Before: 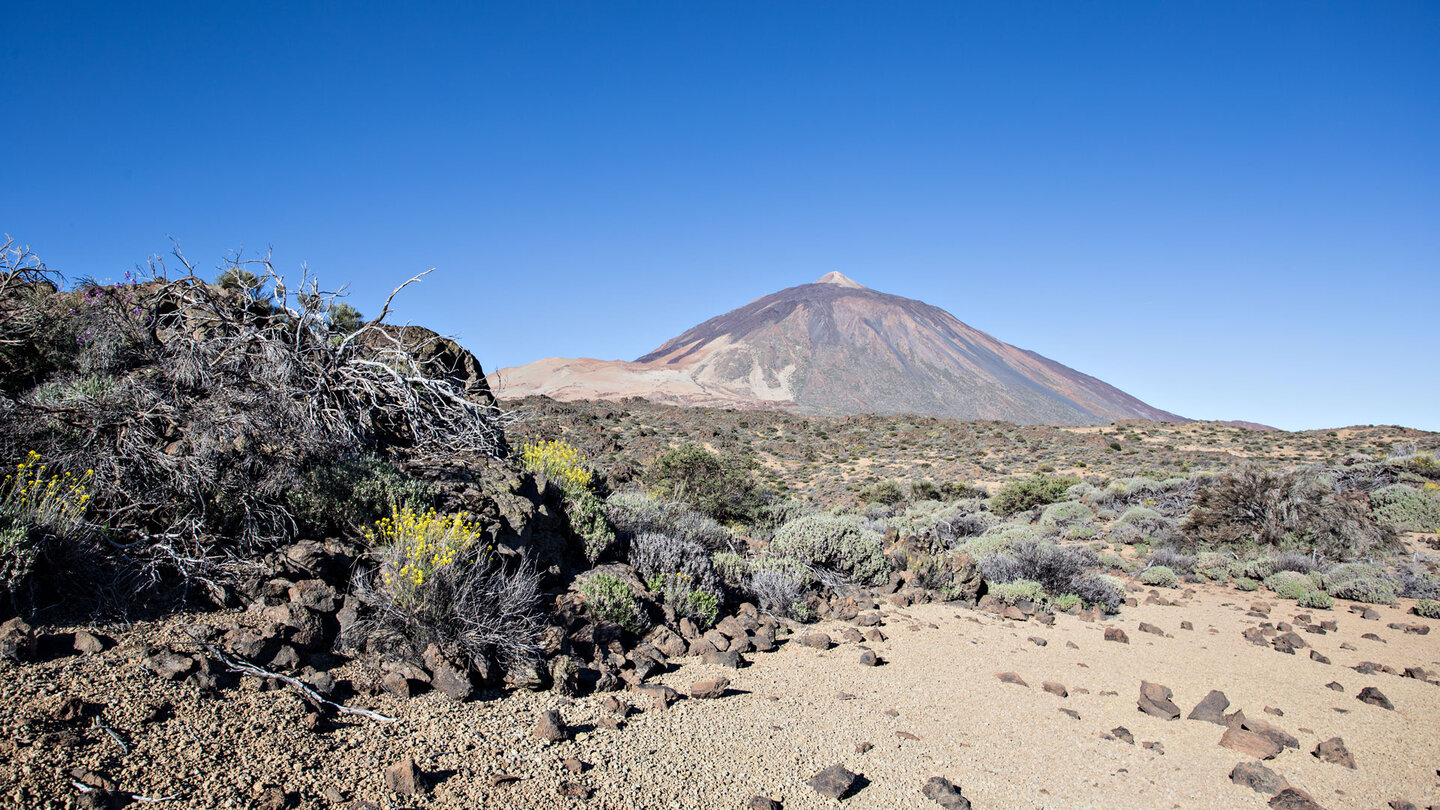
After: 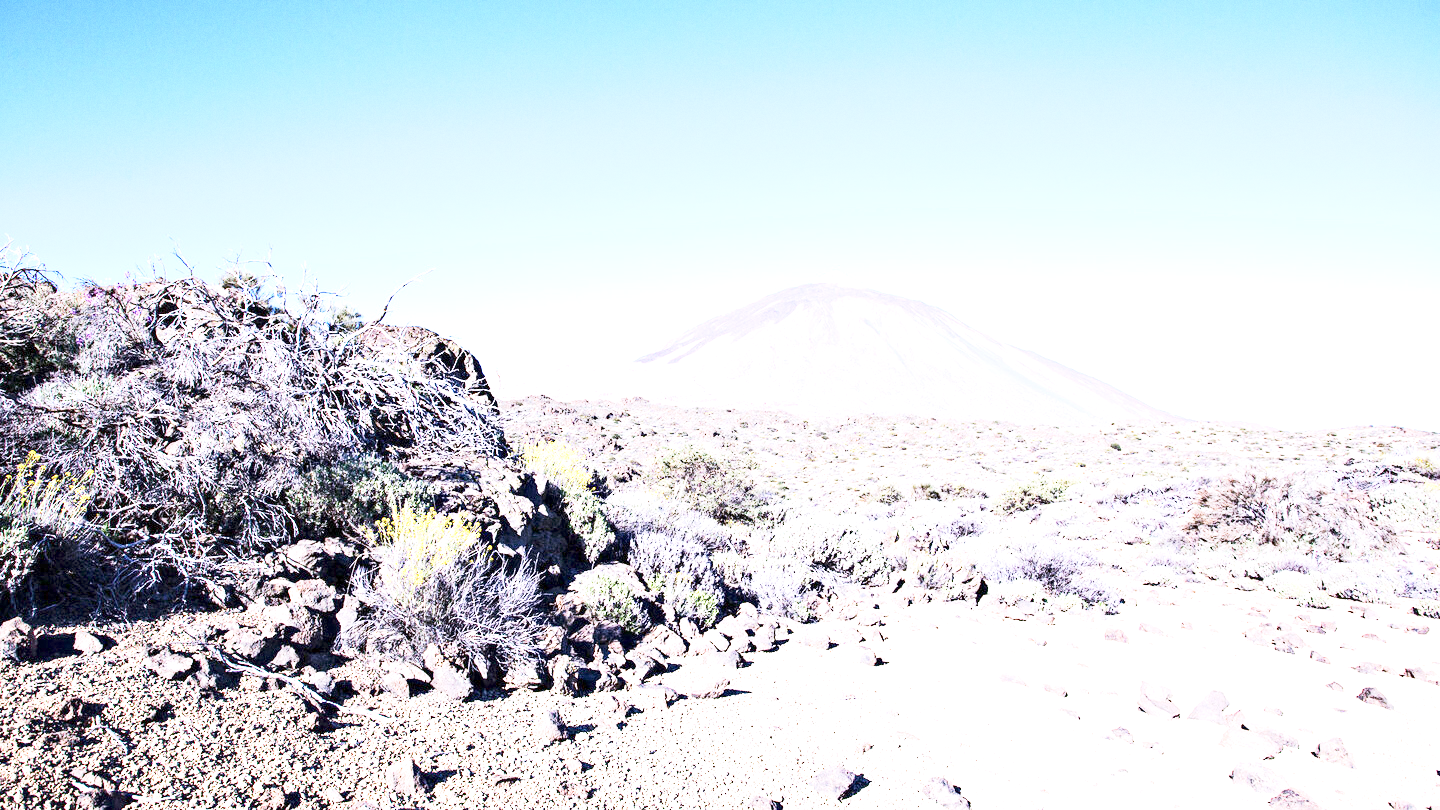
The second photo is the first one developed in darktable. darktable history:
shadows and highlights: shadows -30, highlights 30
white balance: red 1.042, blue 1.17
base curve: curves: ch0 [(0, 0) (0.088, 0.125) (0.176, 0.251) (0.354, 0.501) (0.613, 0.749) (1, 0.877)], preserve colors none
grain: coarseness 0.09 ISO
exposure: exposure 2.25 EV, compensate highlight preservation false
